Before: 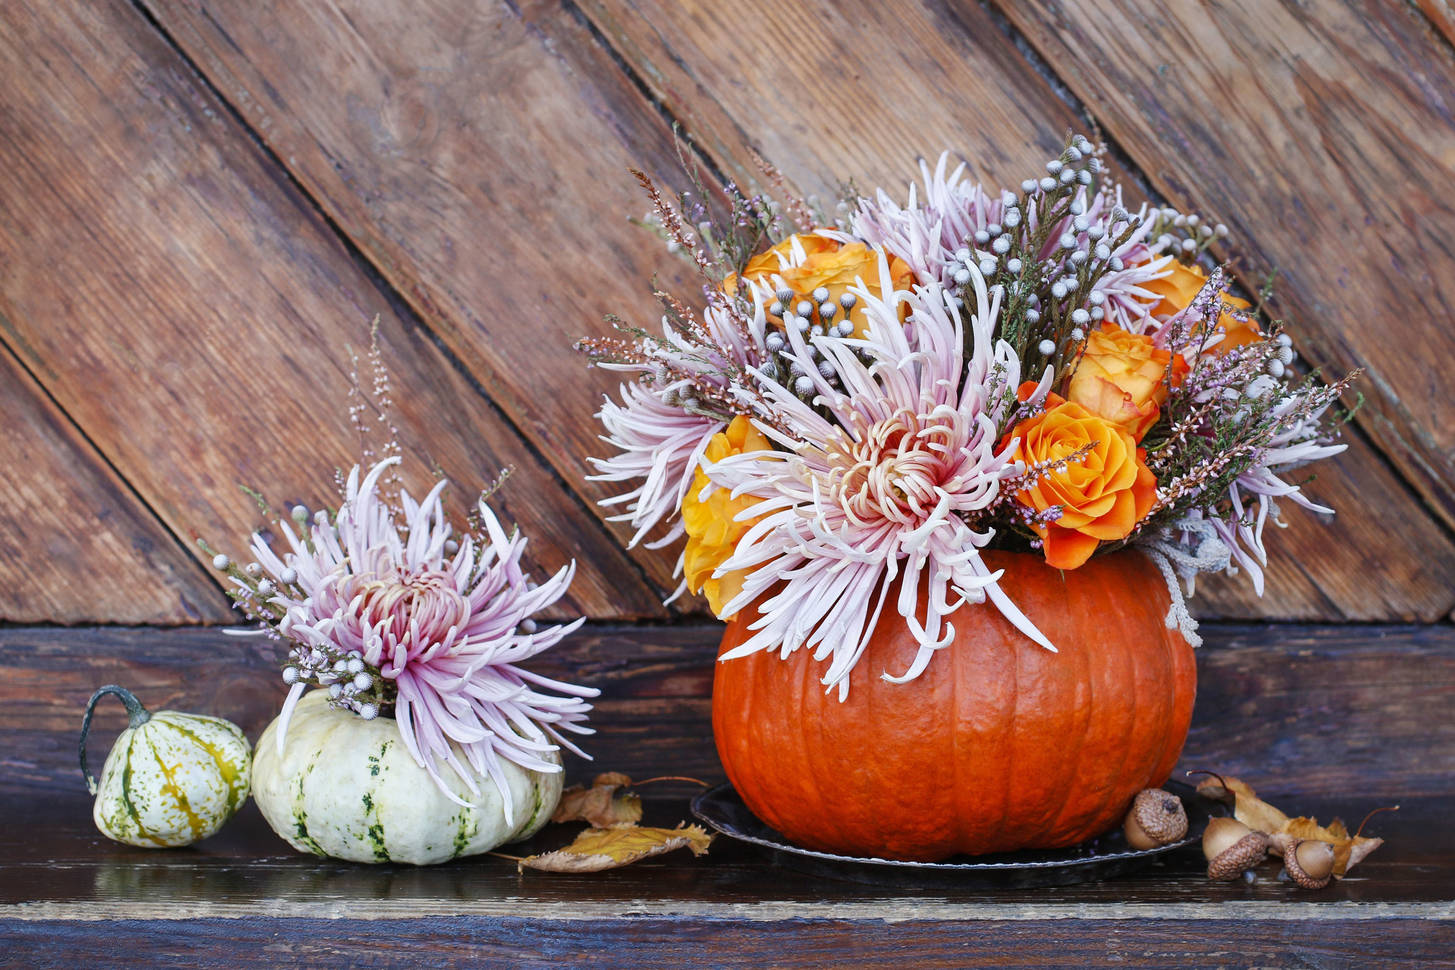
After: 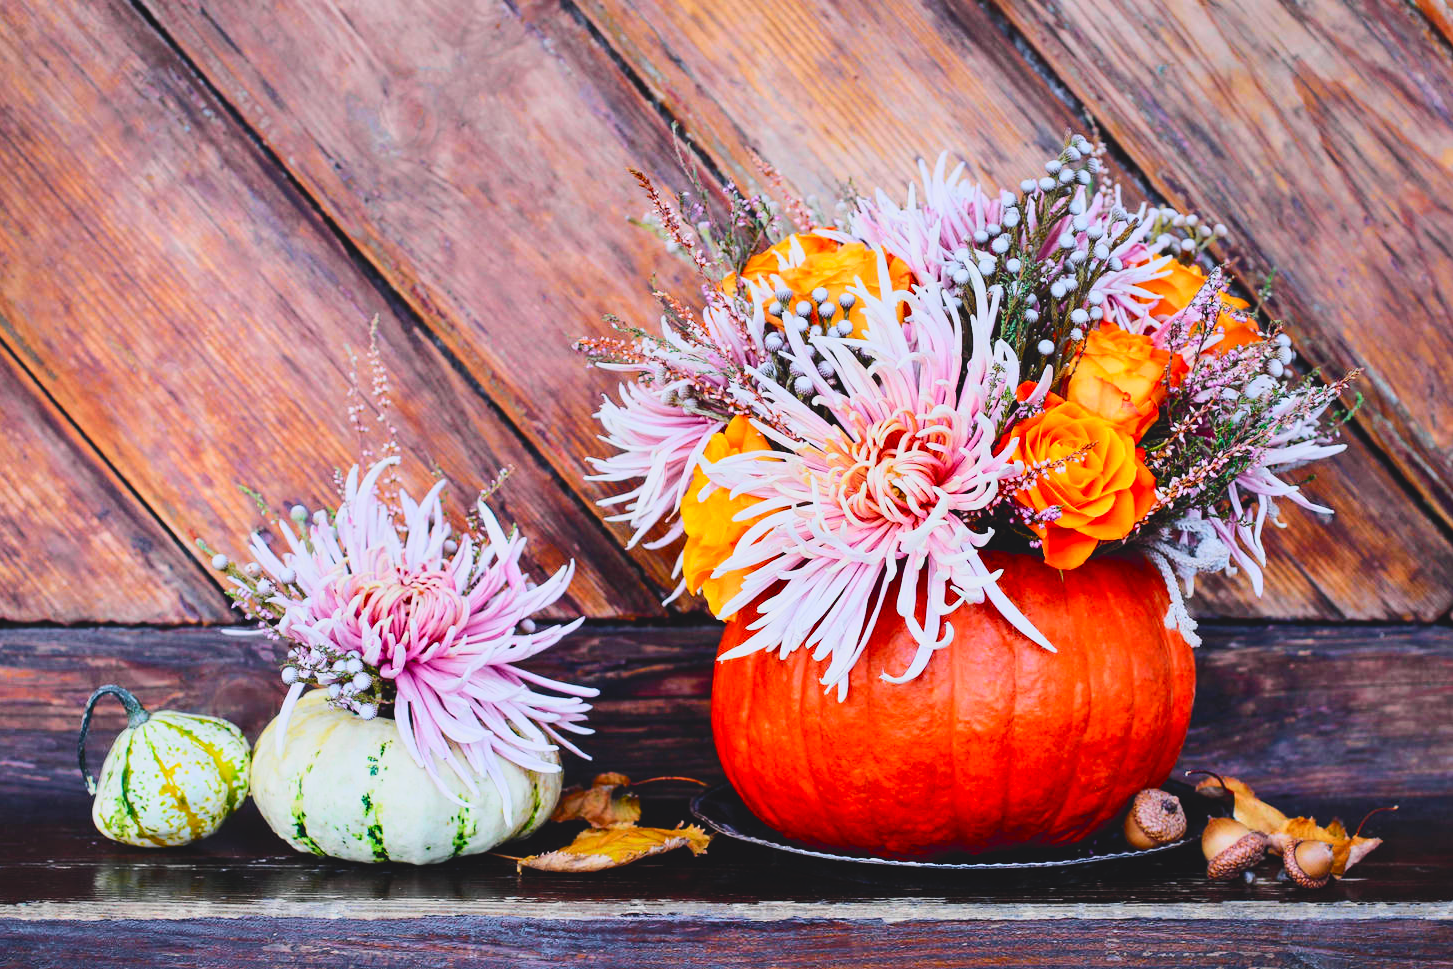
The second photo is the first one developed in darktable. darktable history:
filmic rgb: black relative exposure -8.1 EV, white relative exposure 3.01 EV, hardness 5.42, contrast 1.241
crop and rotate: left 0.078%, bottom 0.006%
tone curve: curves: ch0 [(0, 0.023) (0.103, 0.087) (0.295, 0.297) (0.445, 0.531) (0.553, 0.665) (0.735, 0.843) (0.994, 1)]; ch1 [(0, 0) (0.427, 0.346) (0.456, 0.426) (0.484, 0.483) (0.509, 0.514) (0.535, 0.56) (0.581, 0.632) (0.646, 0.715) (1, 1)]; ch2 [(0, 0) (0.369, 0.388) (0.449, 0.431) (0.501, 0.495) (0.533, 0.518) (0.572, 0.612) (0.677, 0.752) (1, 1)], color space Lab, independent channels
contrast brightness saturation: contrast -0.183, saturation 0.186
color correction: highlights b* 0.051
